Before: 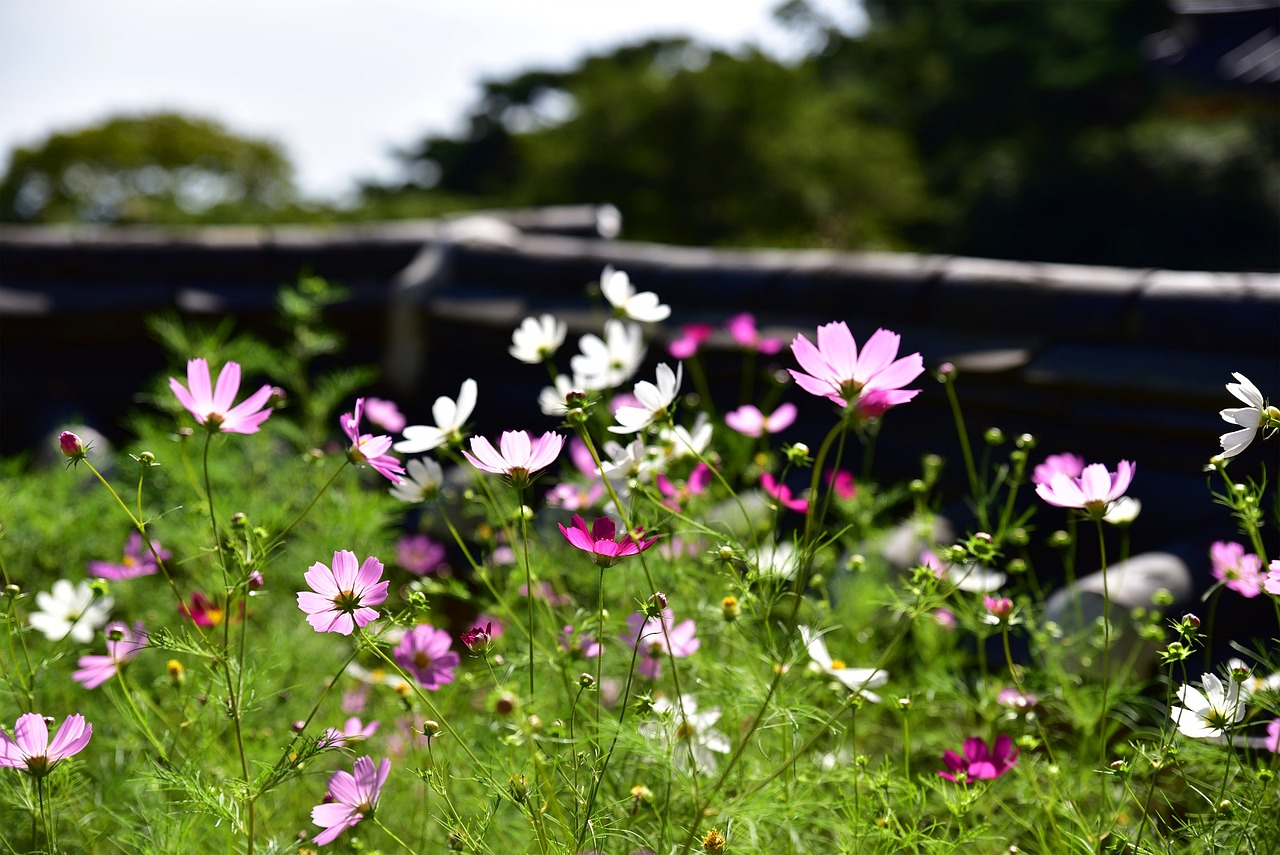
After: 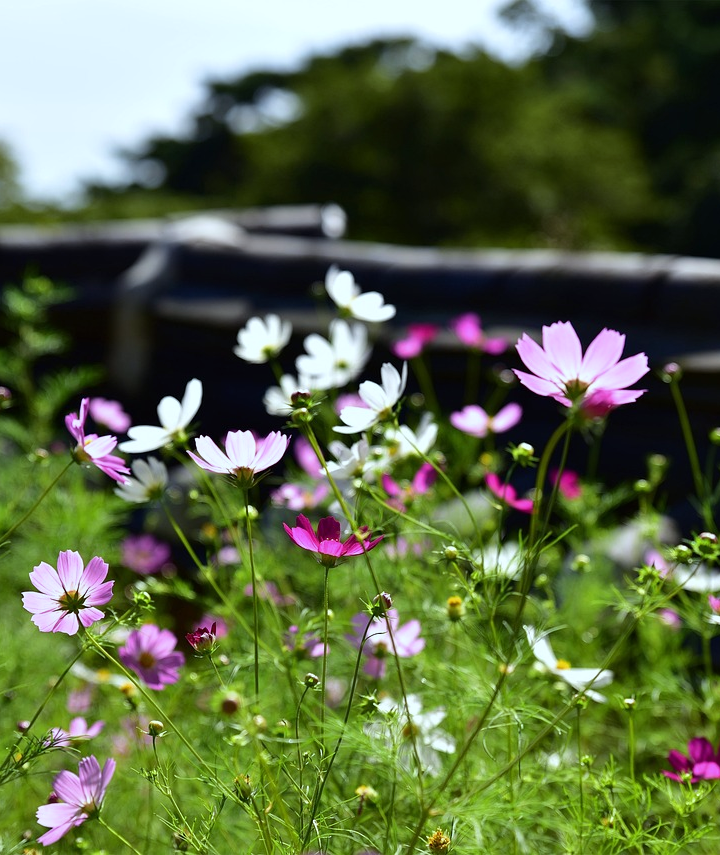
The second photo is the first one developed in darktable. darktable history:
crop: left 21.496%, right 22.254%
white balance: red 0.925, blue 1.046
